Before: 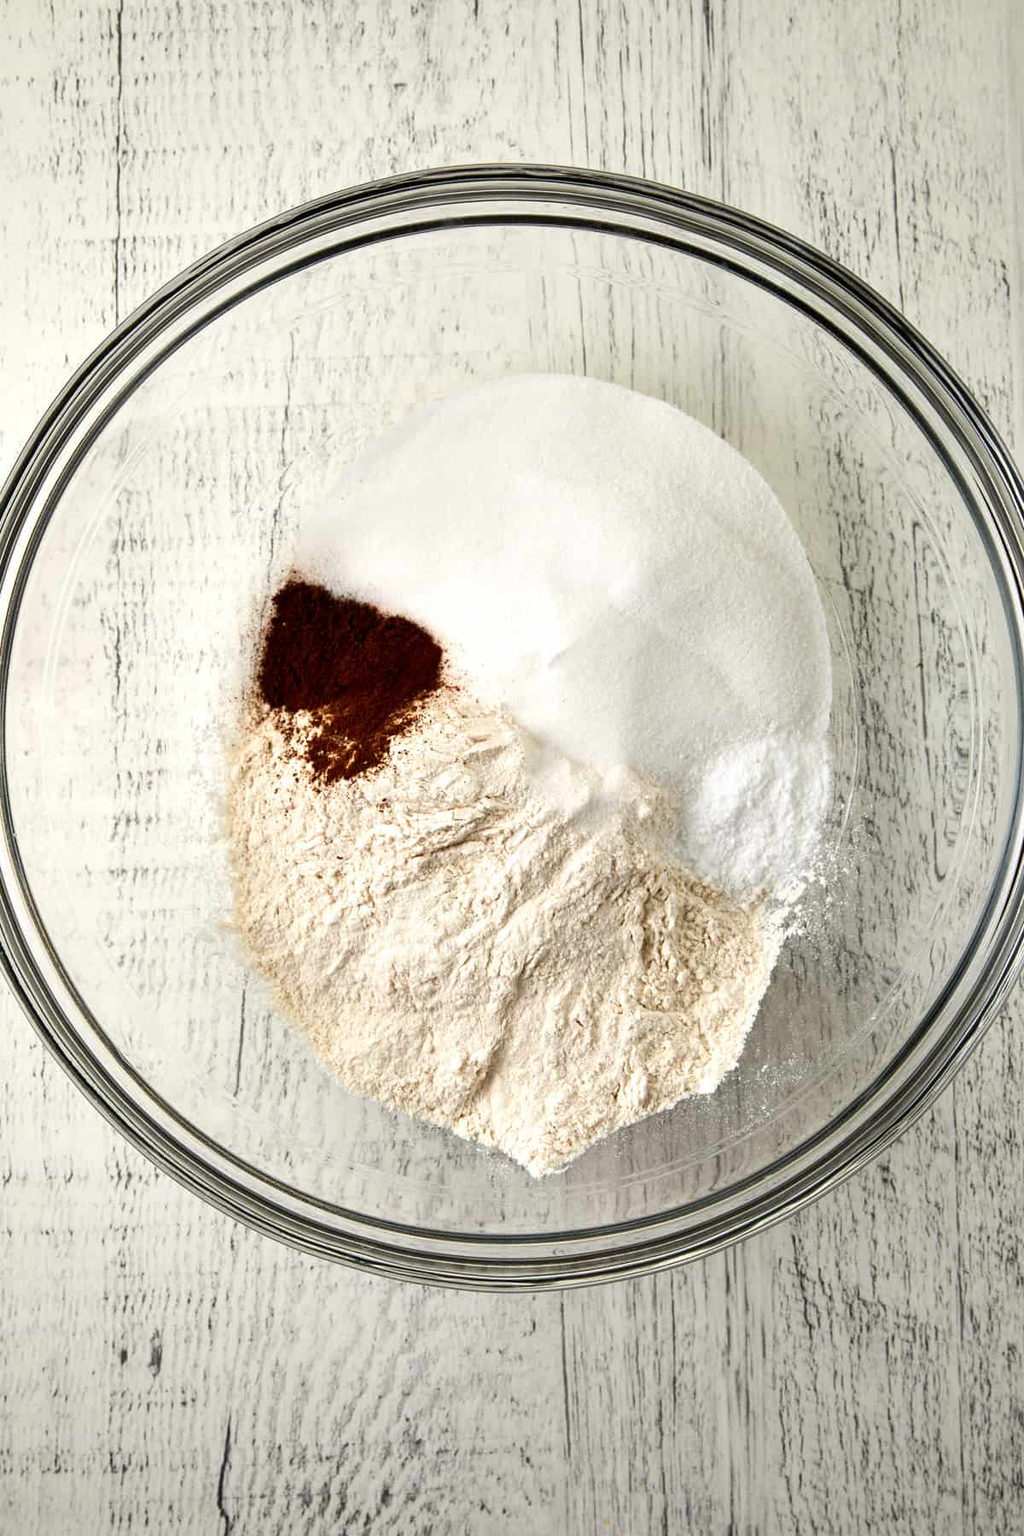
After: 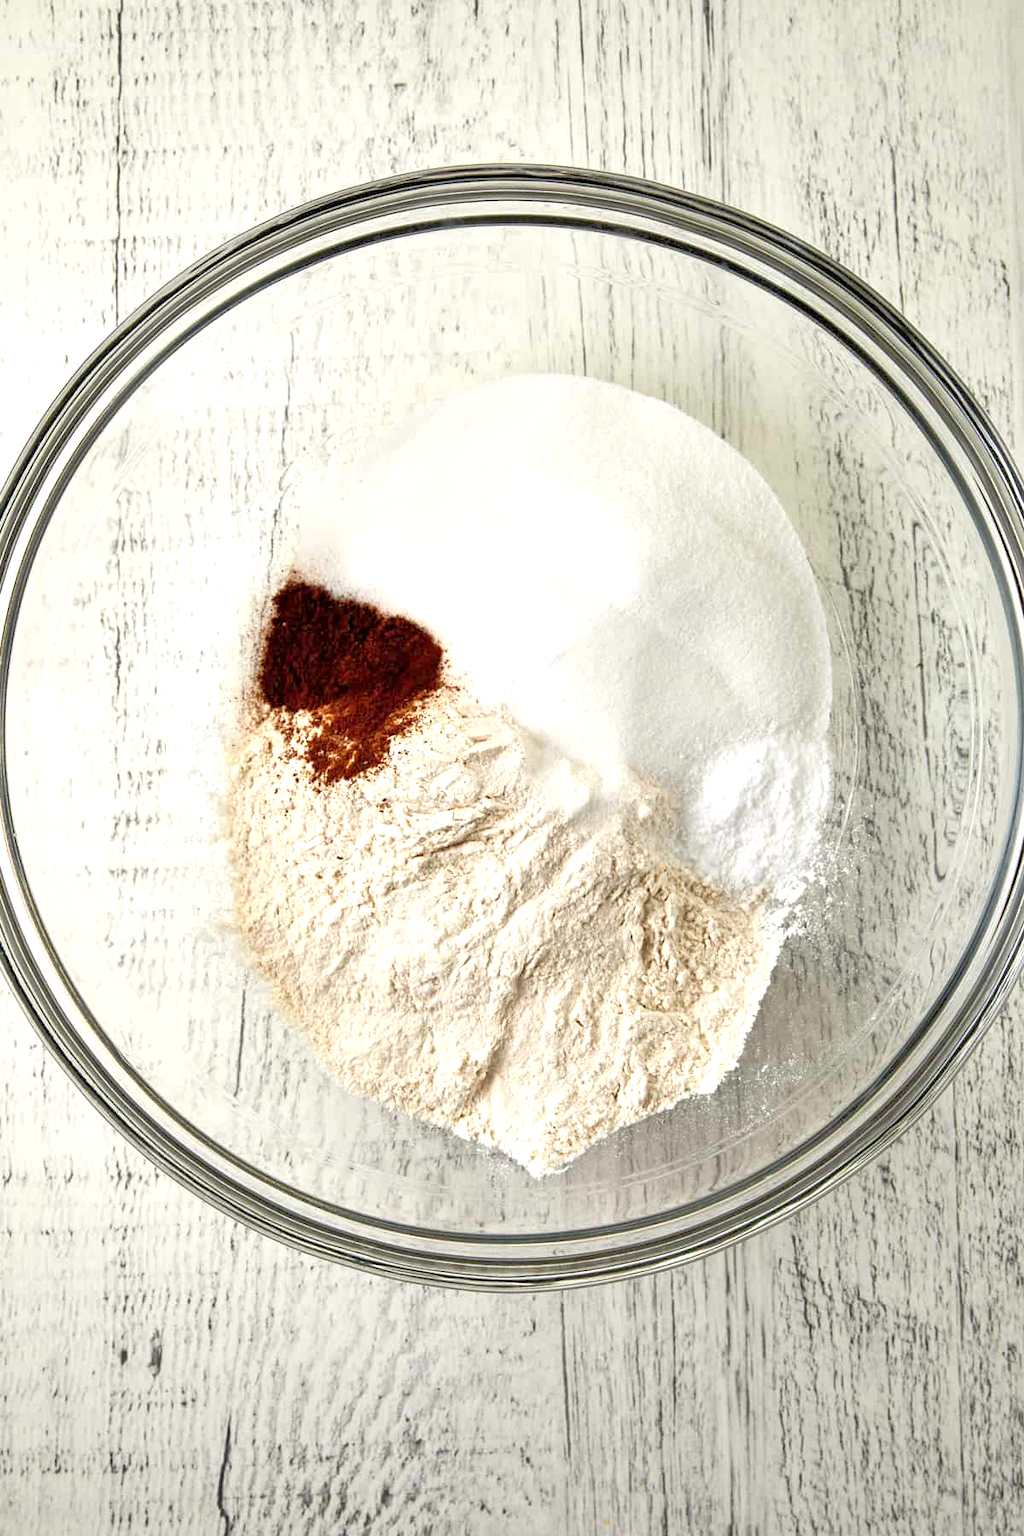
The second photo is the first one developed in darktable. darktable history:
exposure: exposure 0.244 EV, compensate exposure bias true, compensate highlight preservation false
tone equalizer: -7 EV 0.157 EV, -6 EV 0.605 EV, -5 EV 1.15 EV, -4 EV 1.34 EV, -3 EV 1.18 EV, -2 EV 0.6 EV, -1 EV 0.147 EV, mask exposure compensation -0.514 EV
